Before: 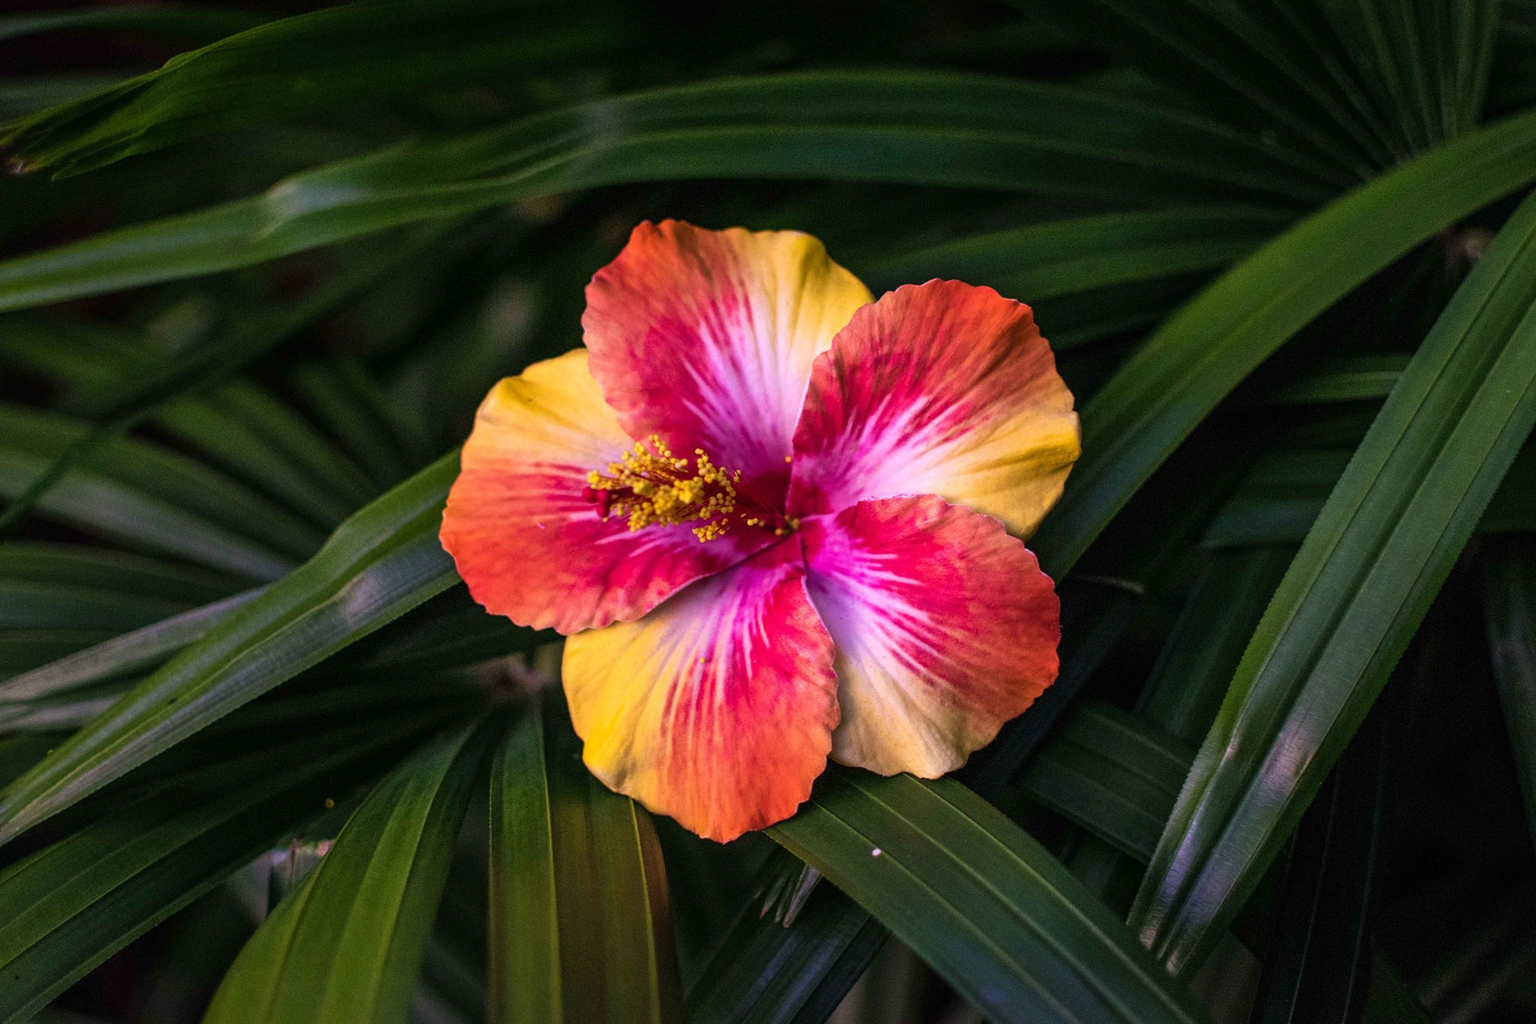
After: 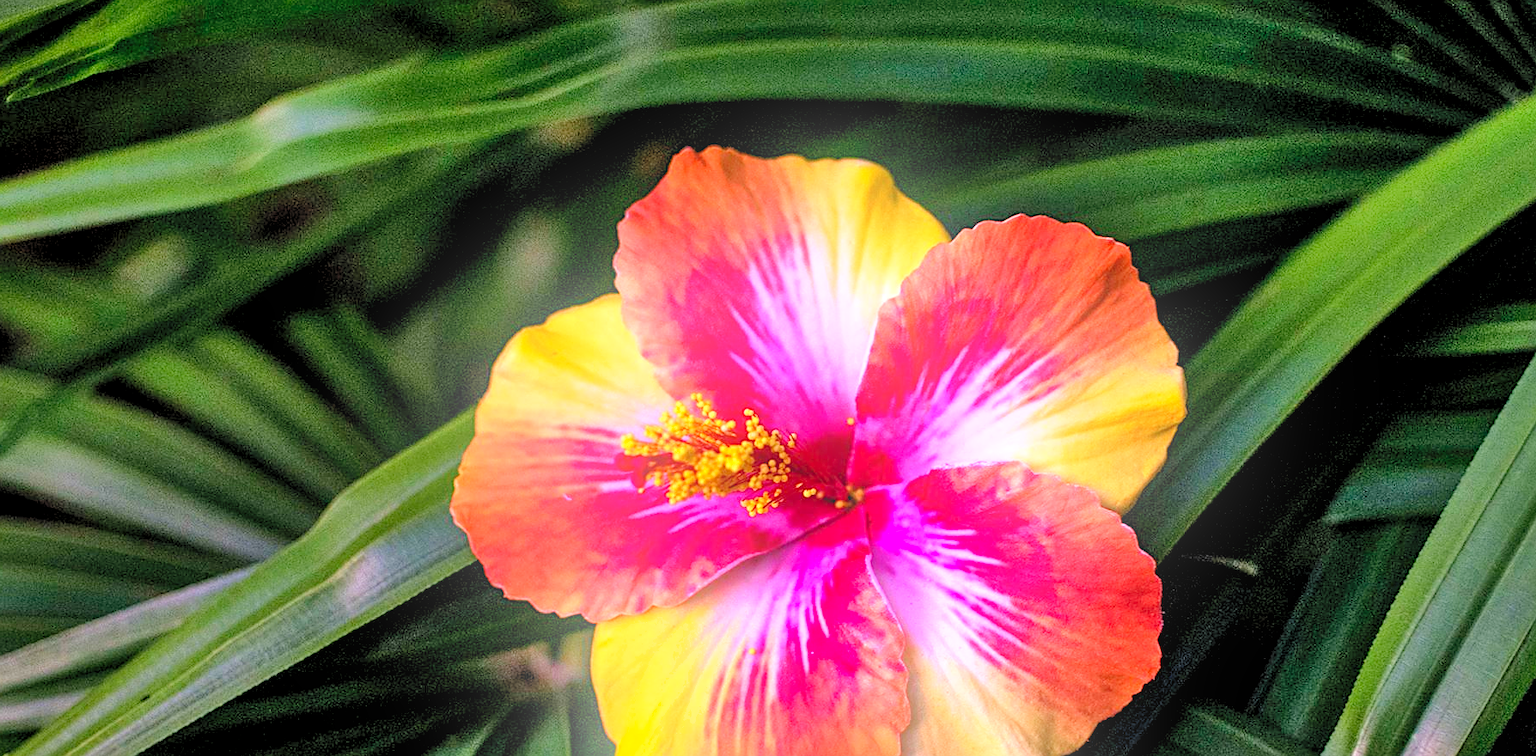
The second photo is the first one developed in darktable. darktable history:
crop: left 3.015%, top 8.969%, right 9.647%, bottom 26.457%
sharpen: on, module defaults
bloom: on, module defaults
shadows and highlights: shadows 60, soften with gaussian
levels: levels [0.036, 0.364, 0.827]
